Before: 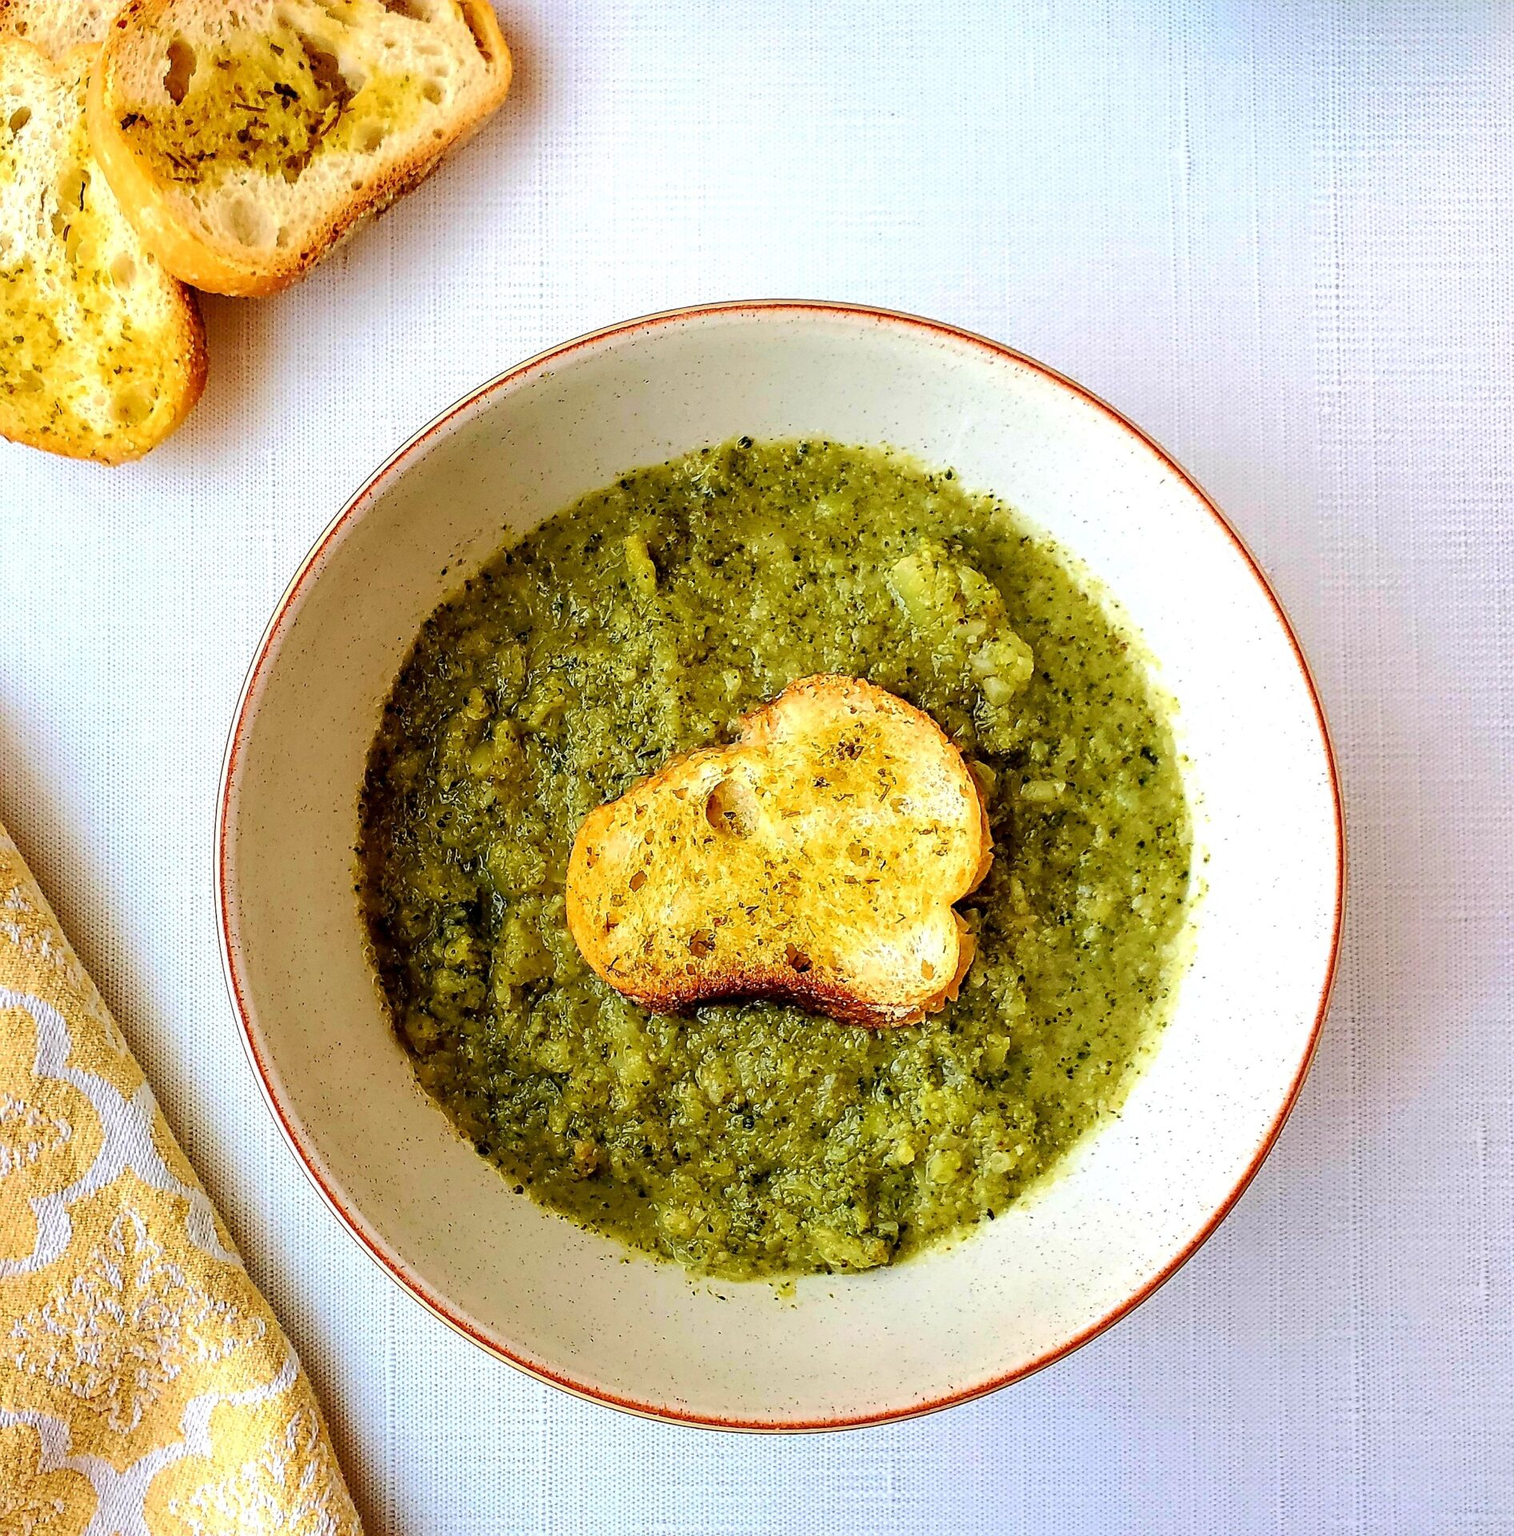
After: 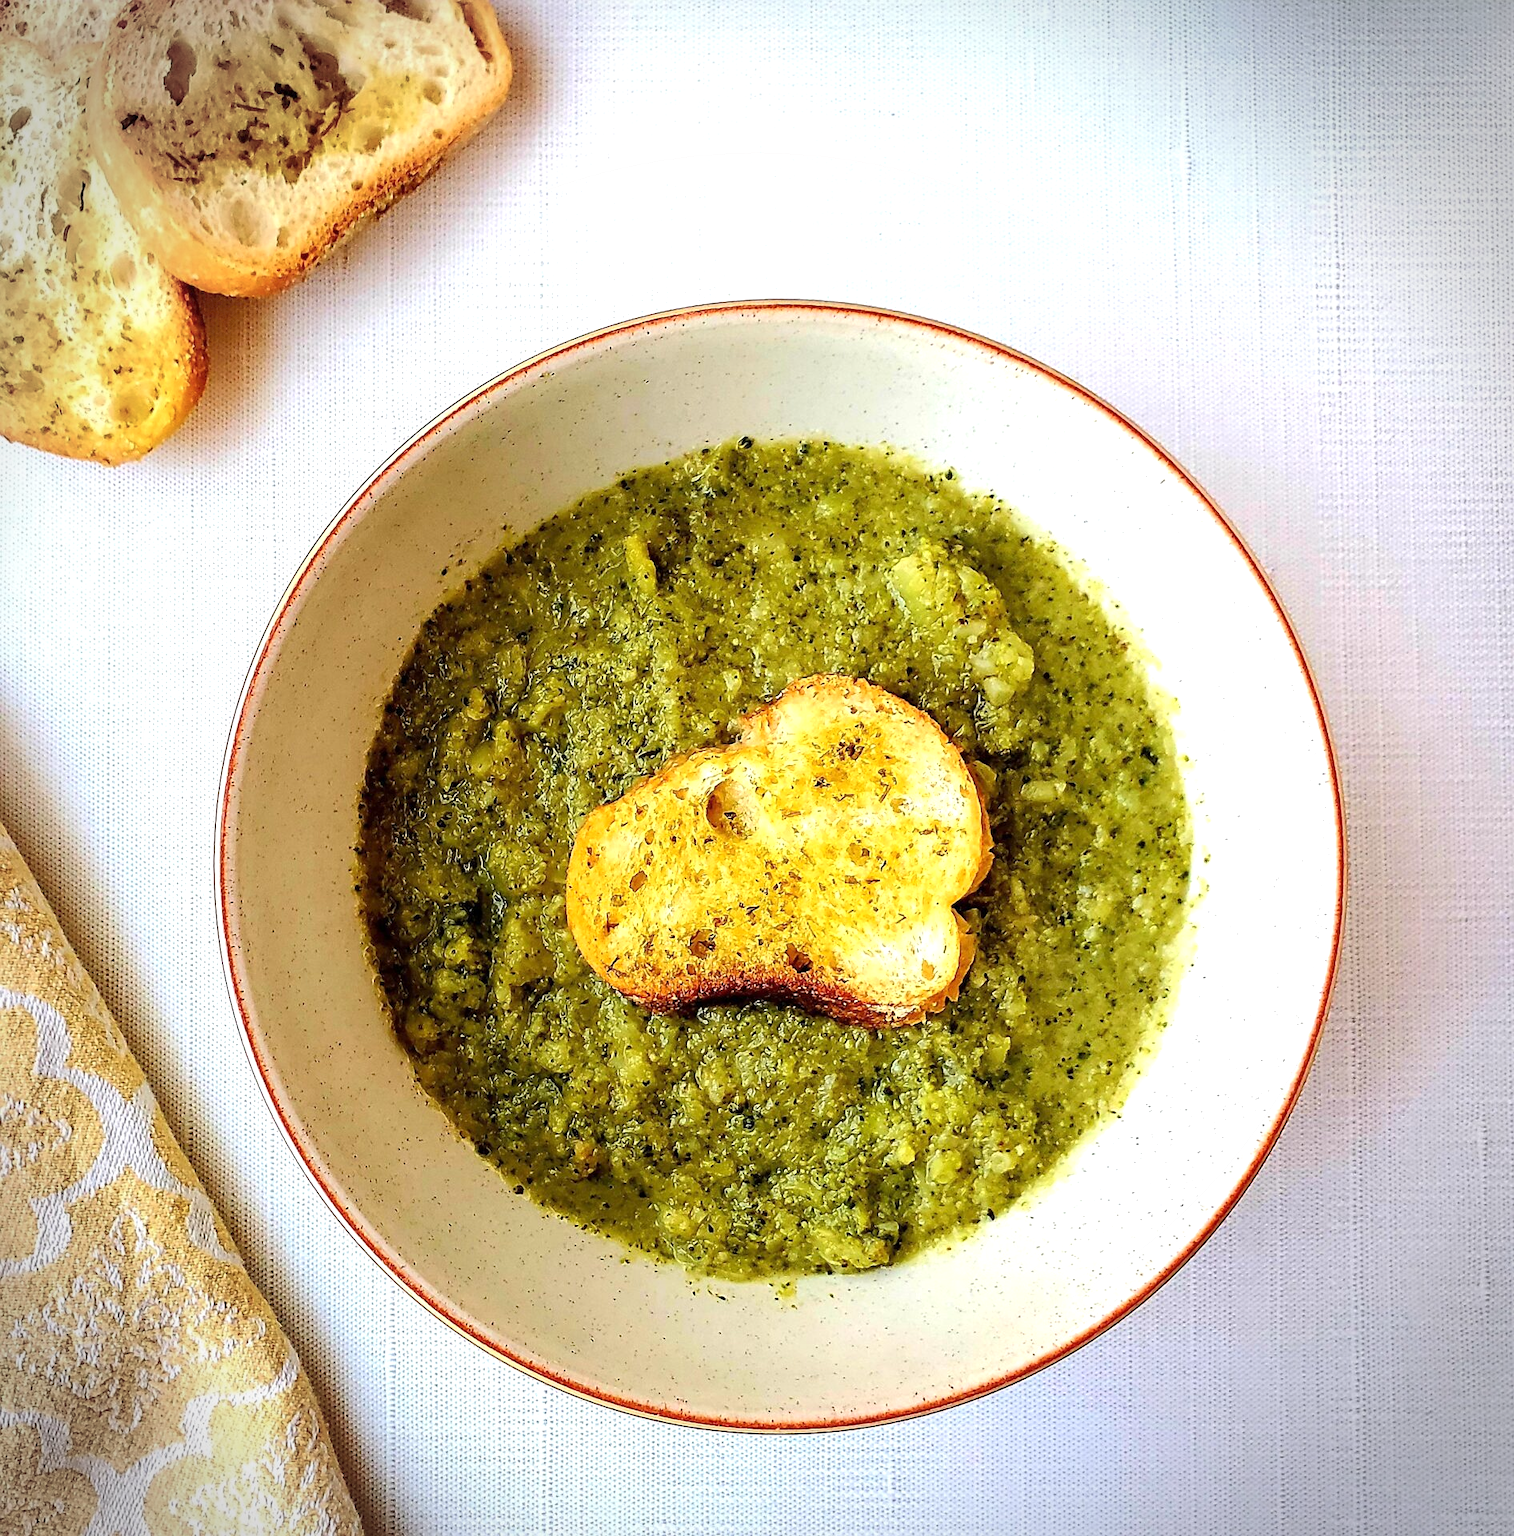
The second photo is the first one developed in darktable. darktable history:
vignetting: dithering 8-bit output, unbound false
exposure: exposure 0.3 EV, compensate highlight preservation false
